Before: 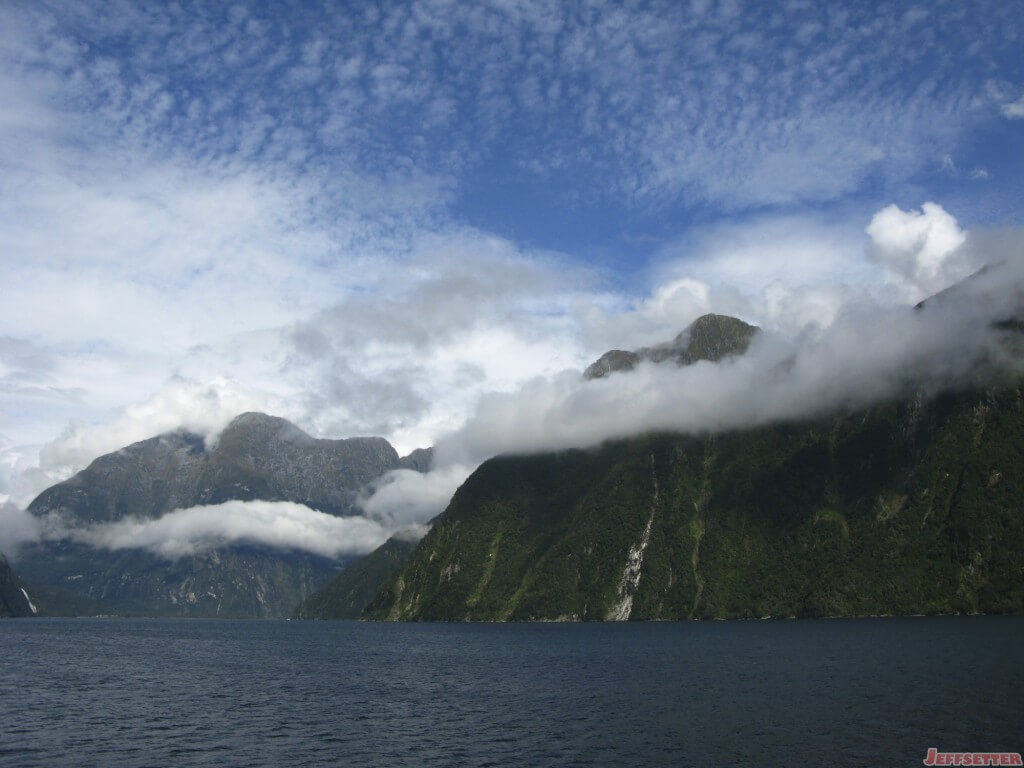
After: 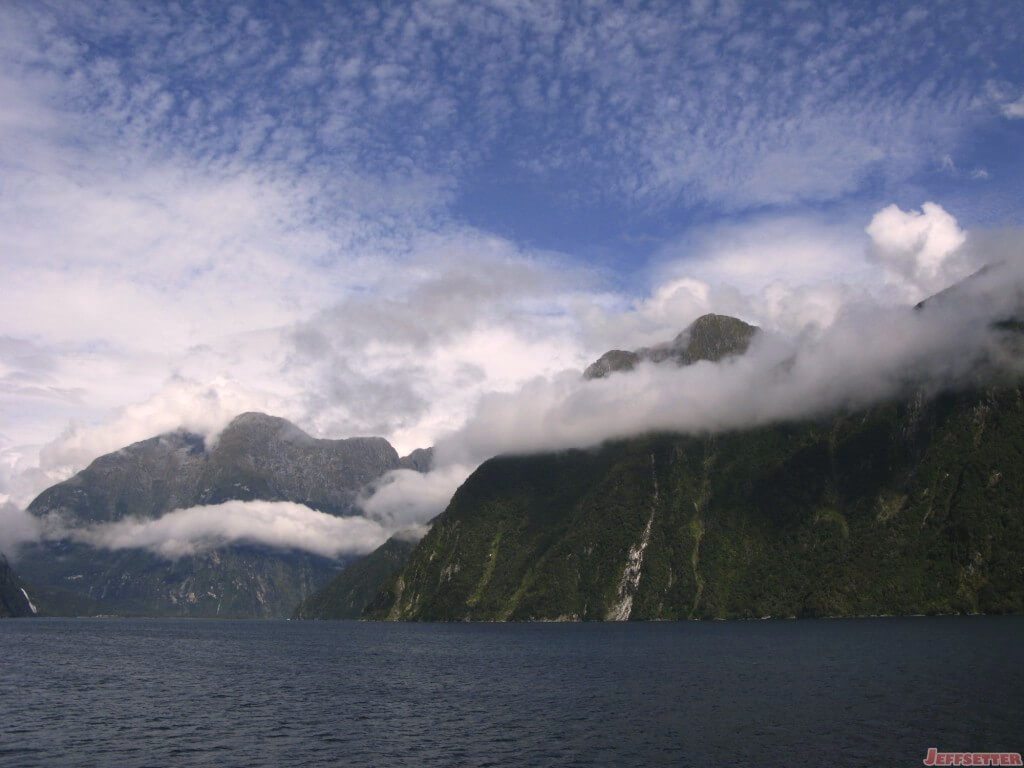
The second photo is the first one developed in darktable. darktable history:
exposure: compensate highlight preservation false
color correction: highlights a* 7.08, highlights b* 4.41
